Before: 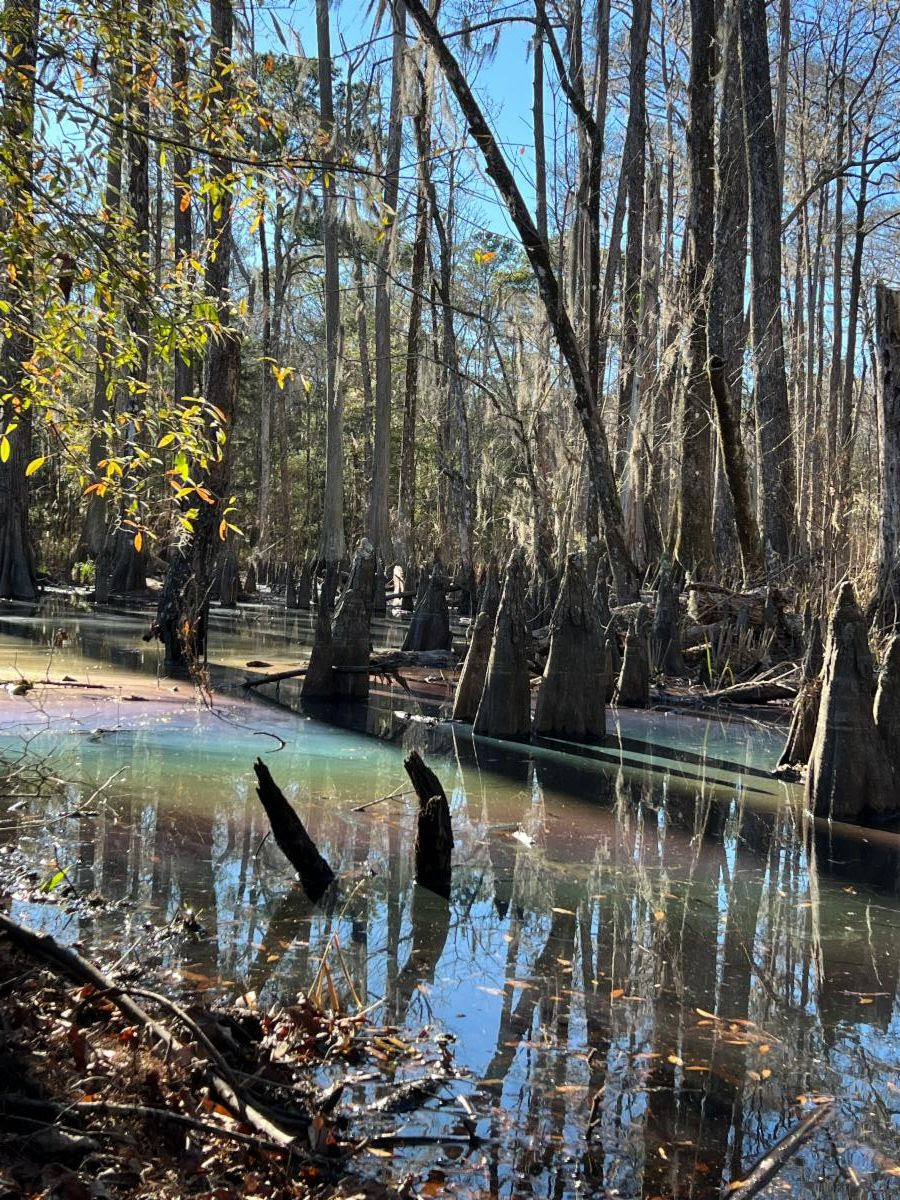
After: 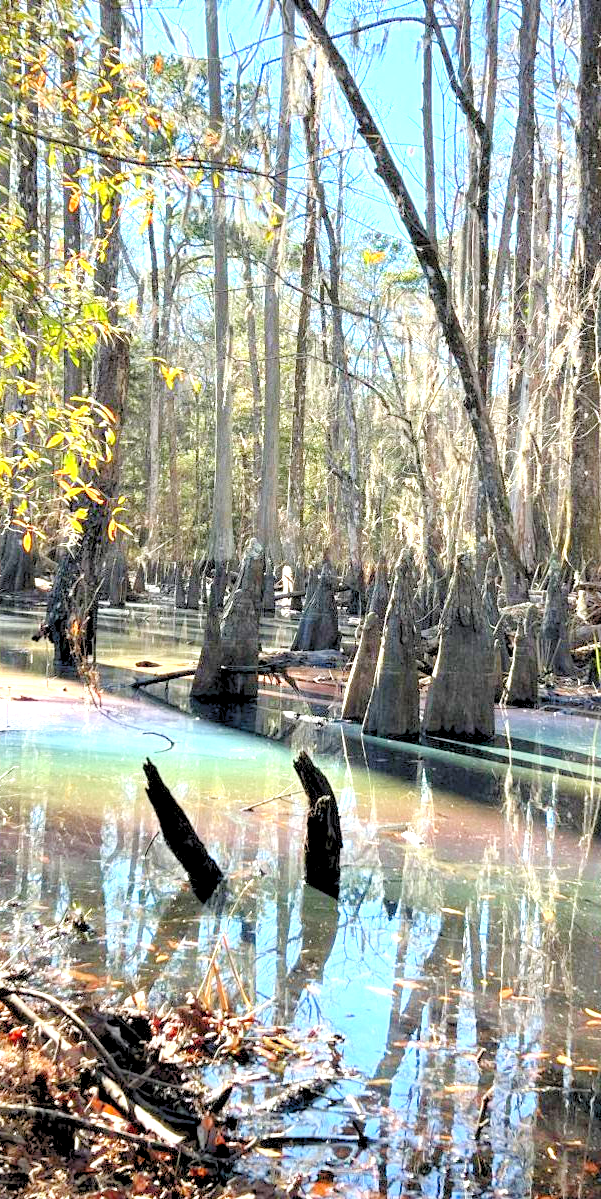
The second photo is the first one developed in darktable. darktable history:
crop and rotate: left 12.382%, right 20.762%
levels: levels [0.072, 0.414, 0.976]
exposure: black level correction 0, exposure 1.2 EV, compensate exposure bias true, compensate highlight preservation false
